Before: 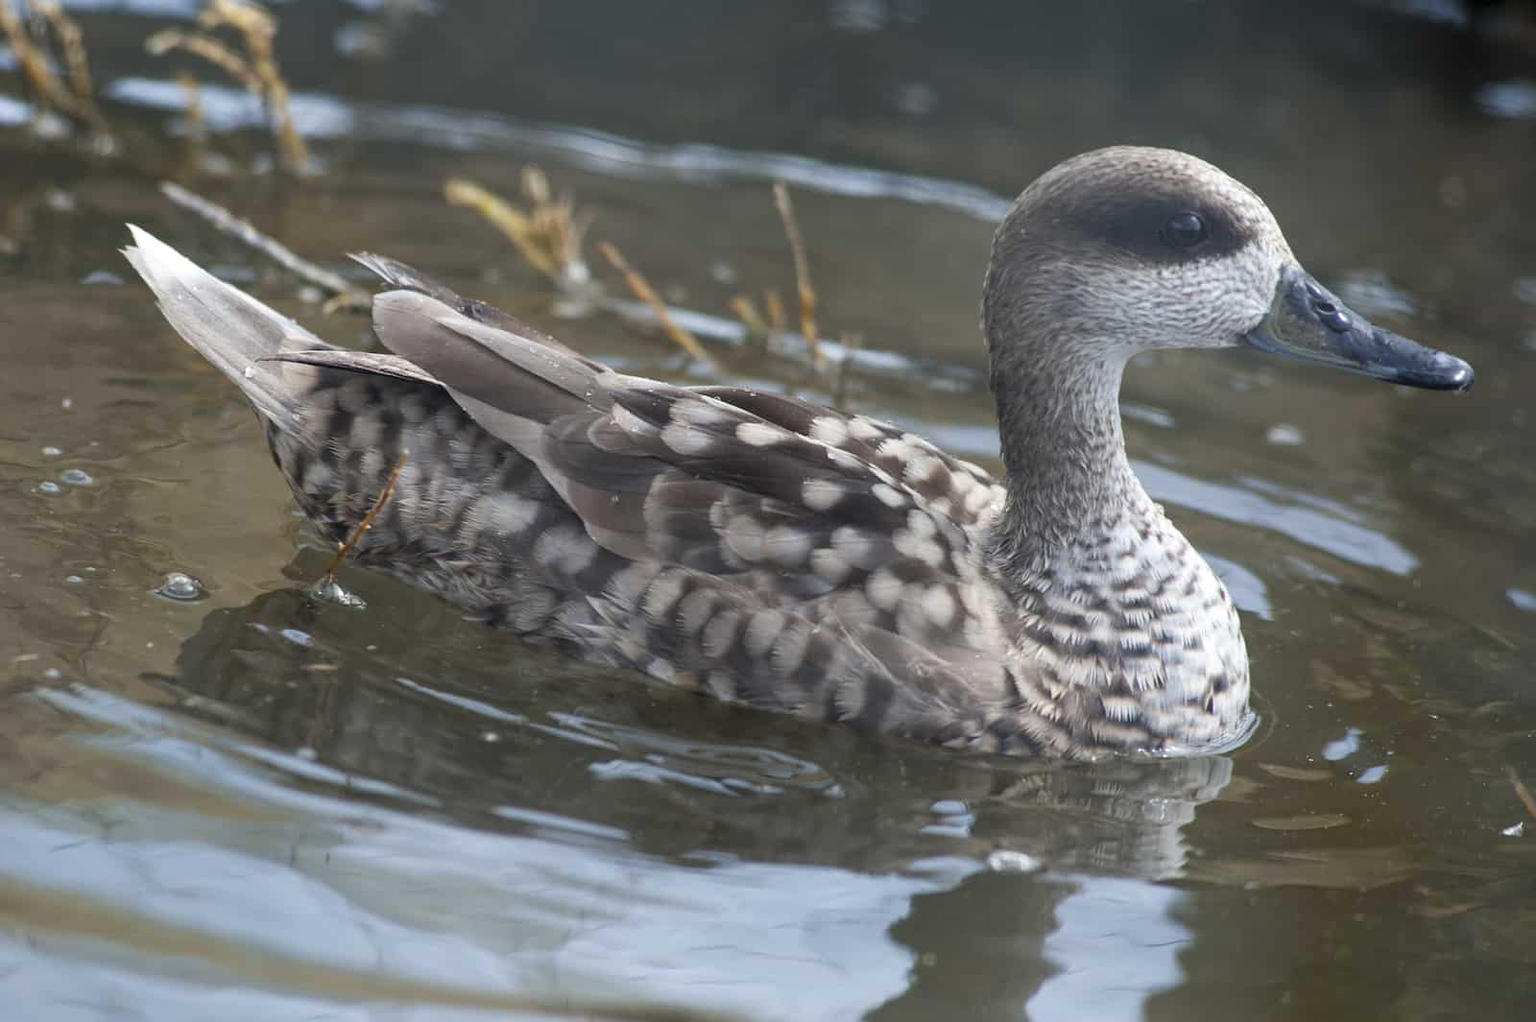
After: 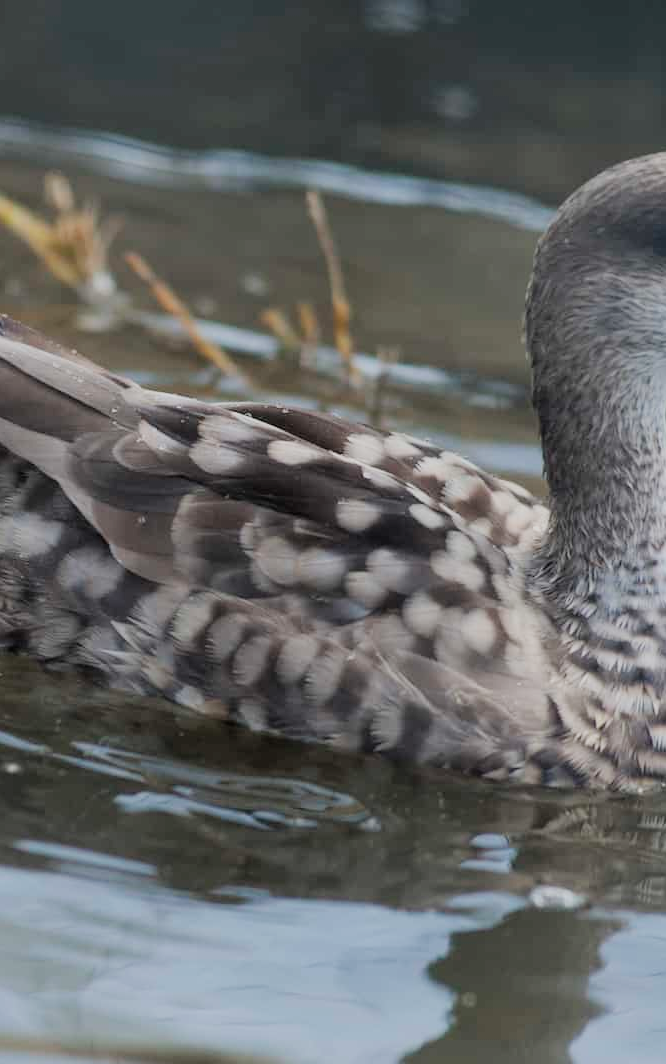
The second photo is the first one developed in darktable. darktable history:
crop: left 31.229%, right 27.105%
white balance: emerald 1
filmic rgb: black relative exposure -7.65 EV, white relative exposure 4.56 EV, hardness 3.61, contrast 1.05
